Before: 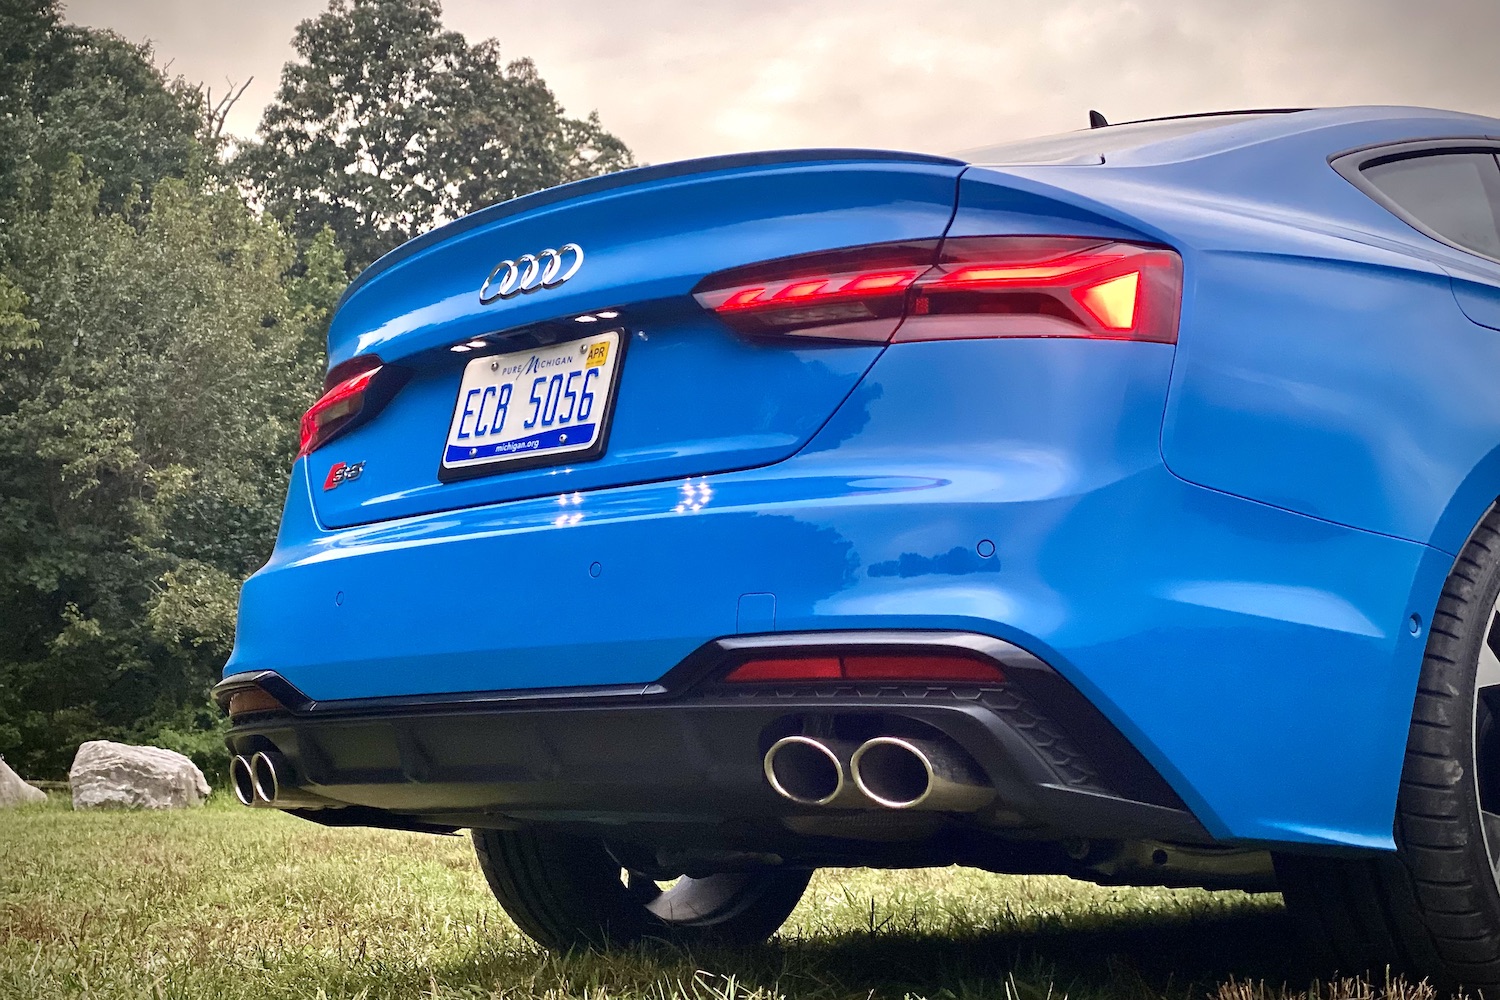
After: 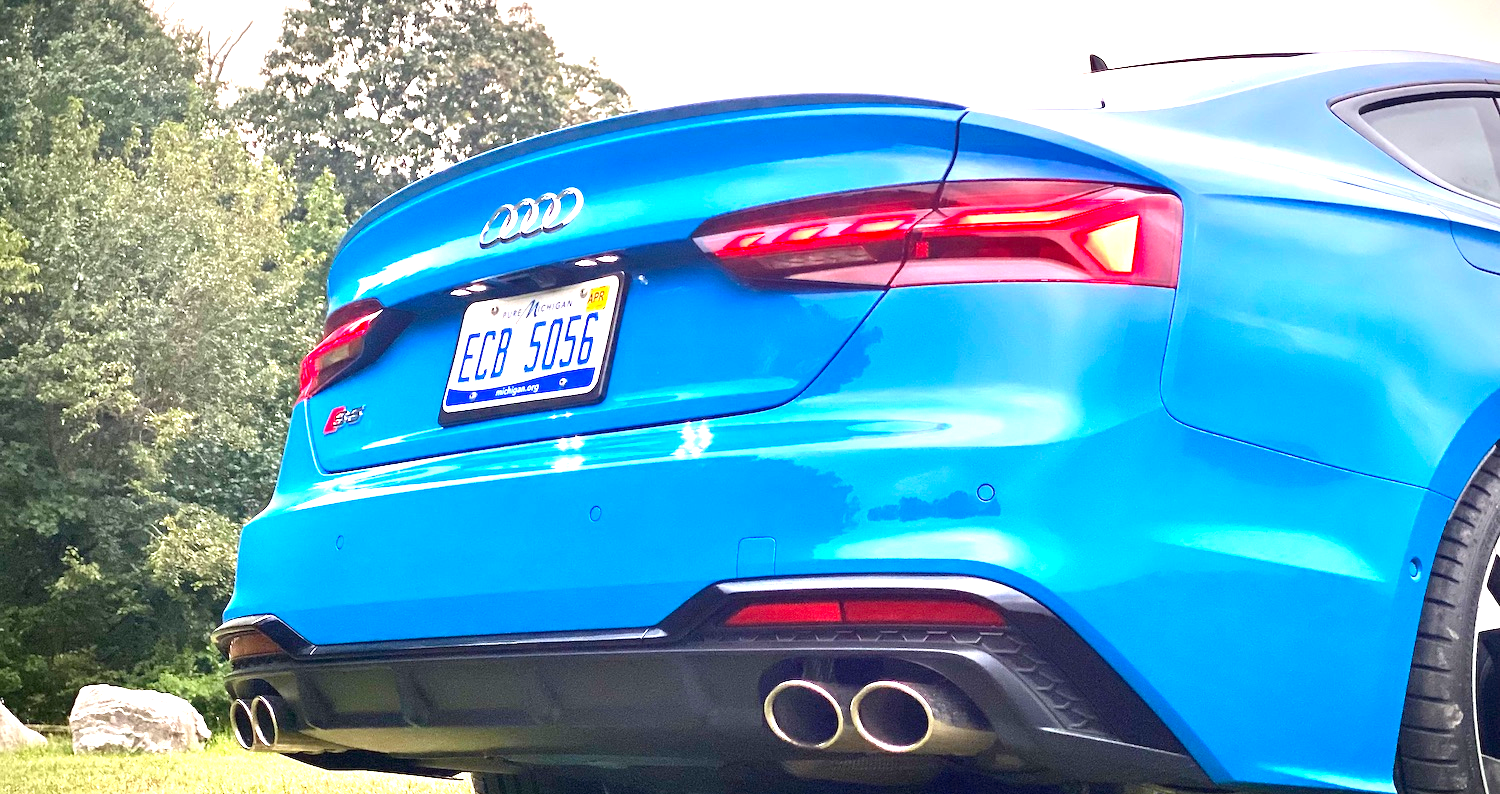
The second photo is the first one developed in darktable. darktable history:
crop and rotate: top 5.66%, bottom 14.934%
exposure: black level correction 0, exposure 1.462 EV, compensate exposure bias true, compensate highlight preservation false
